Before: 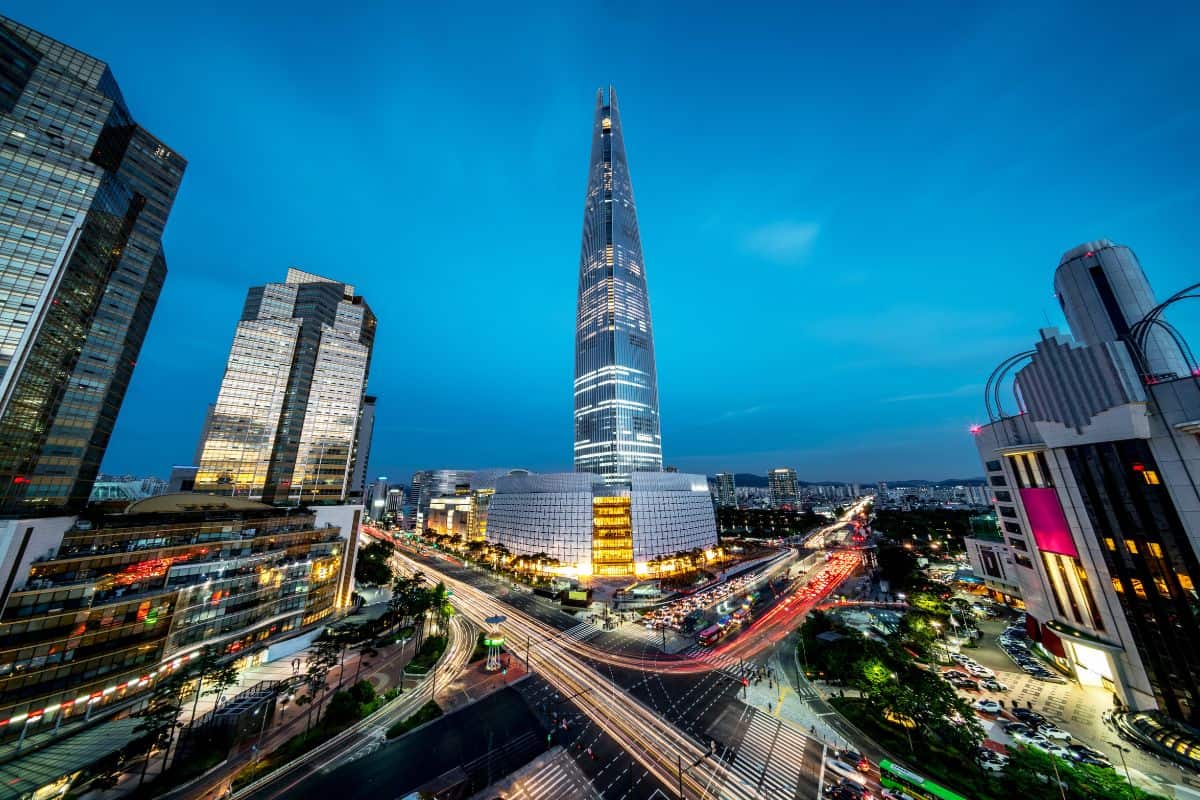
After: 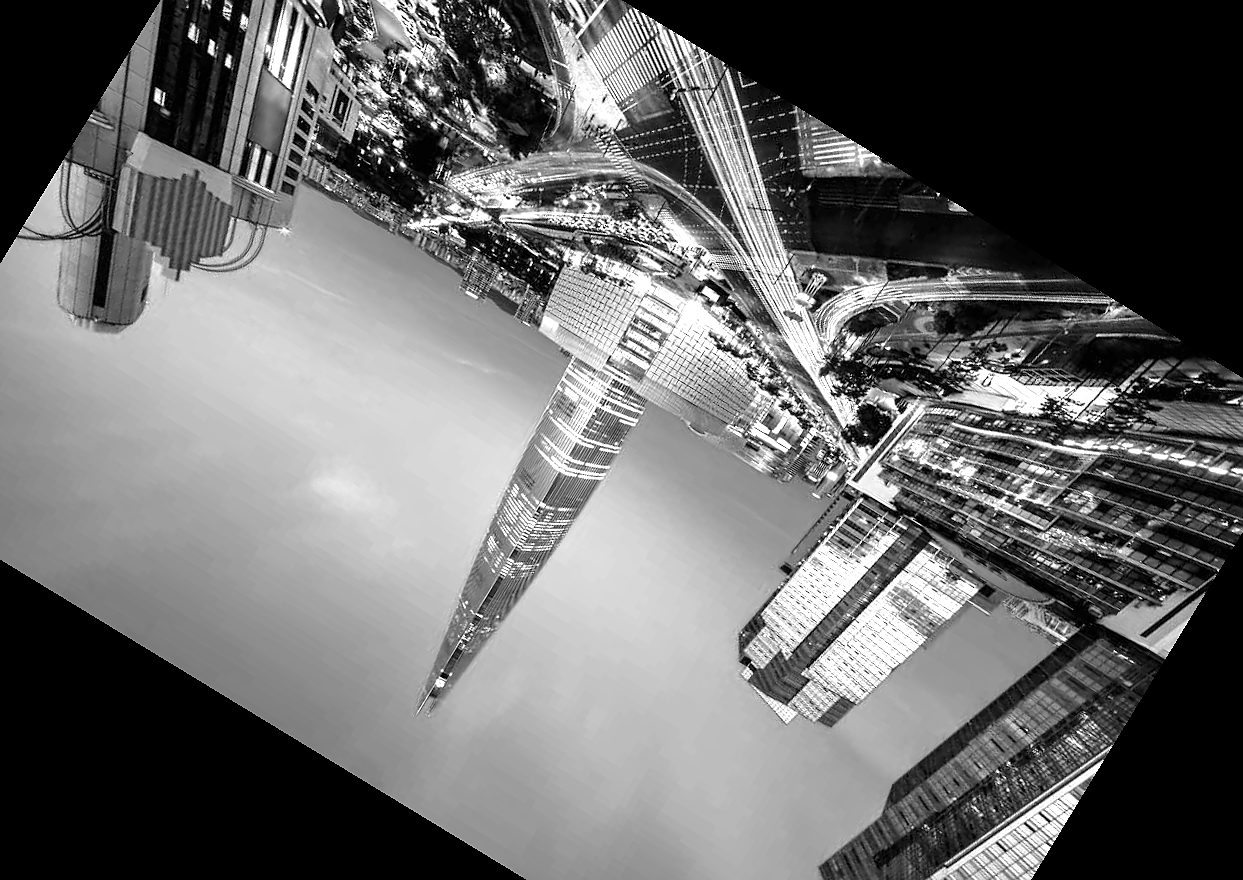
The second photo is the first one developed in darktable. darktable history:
monochrome: size 1
crop and rotate: angle 148.68°, left 9.111%, top 15.603%, right 4.588%, bottom 17.041%
sharpen: radius 0.969, amount 0.604
shadows and highlights: shadows -20, white point adjustment -2, highlights -35
contrast brightness saturation: contrast 0.1, saturation -0.36
exposure: exposure 1.15 EV, compensate highlight preservation false
white balance: red 0.967, blue 1.049
